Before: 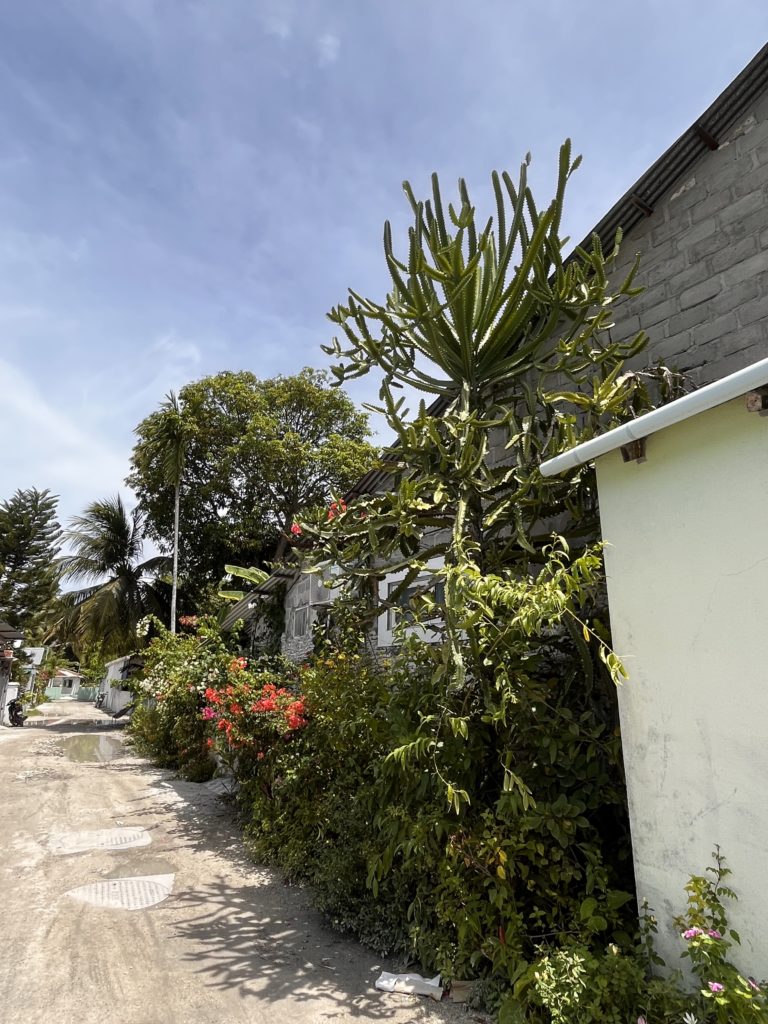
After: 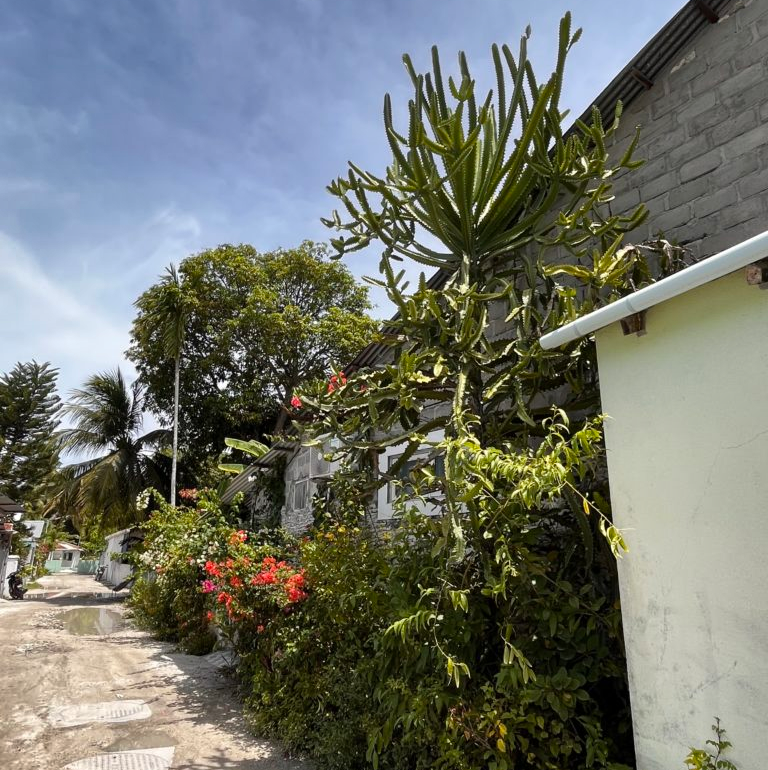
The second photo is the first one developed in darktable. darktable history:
crop and rotate: top 12.421%, bottom 12.312%
tone equalizer: edges refinement/feathering 500, mask exposure compensation -1.57 EV, preserve details no
shadows and highlights: shadows 24.69, highlights -76.68, soften with gaussian
